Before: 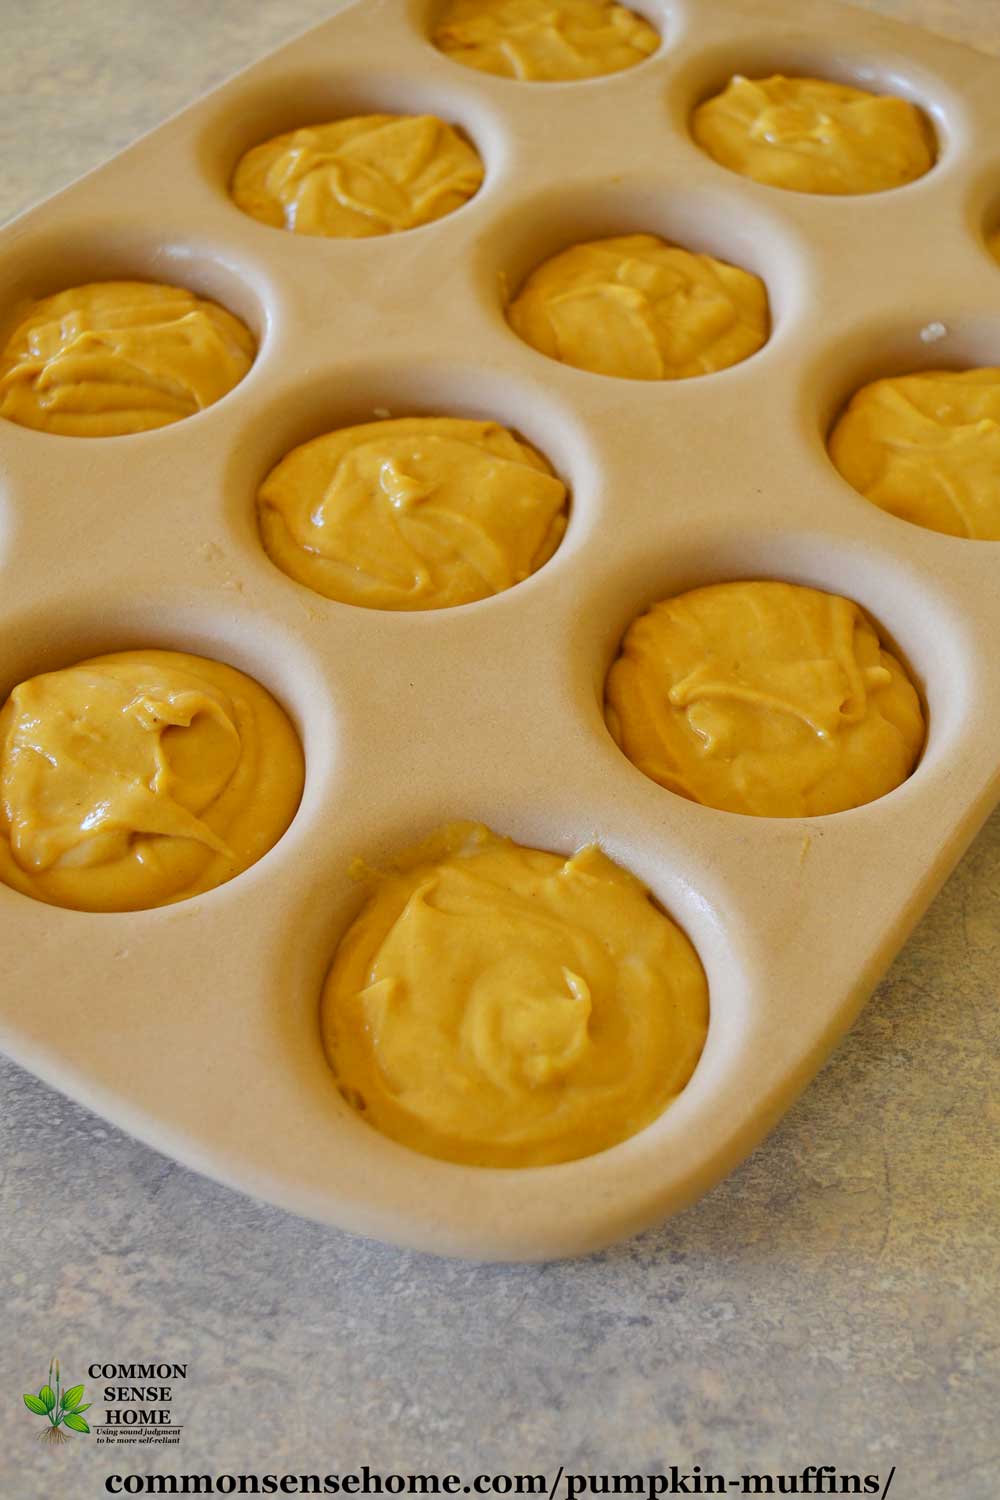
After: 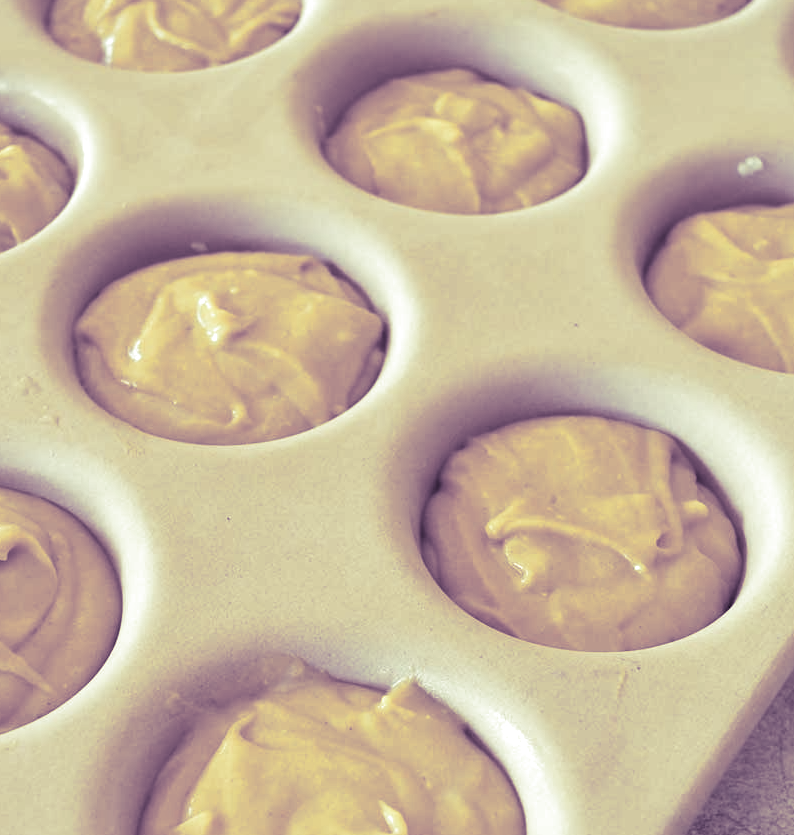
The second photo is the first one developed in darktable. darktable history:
crop: left 18.38%, top 11.092%, right 2.134%, bottom 33.217%
exposure: black level correction 0, exposure 0.7 EV, compensate exposure bias true, compensate highlight preservation false
color correction: highlights a* -20.17, highlights b* 20.27, shadows a* 20.03, shadows b* -20.46, saturation 0.43
split-toning: shadows › hue 266.4°, shadows › saturation 0.4, highlights › hue 61.2°, highlights › saturation 0.3, compress 0%
